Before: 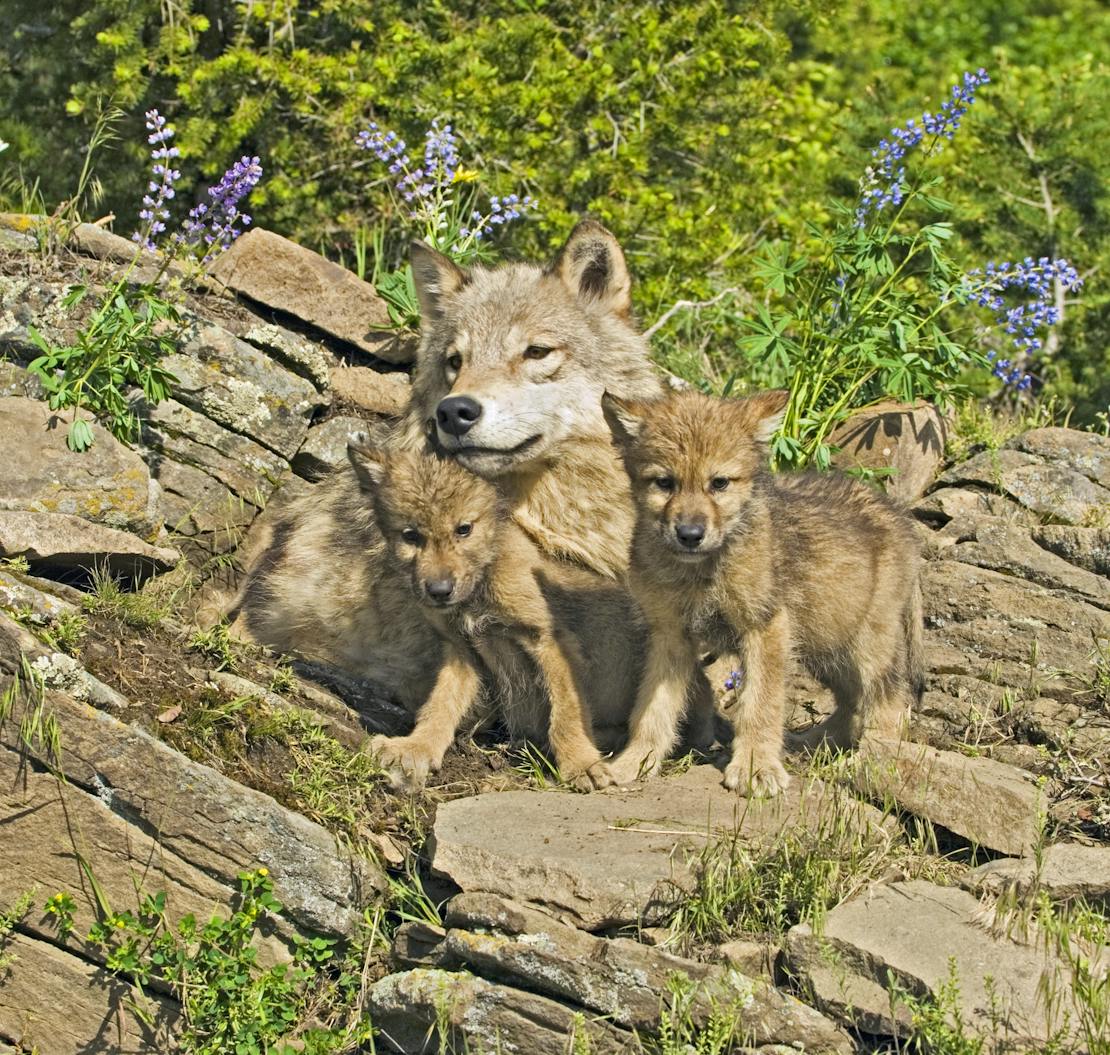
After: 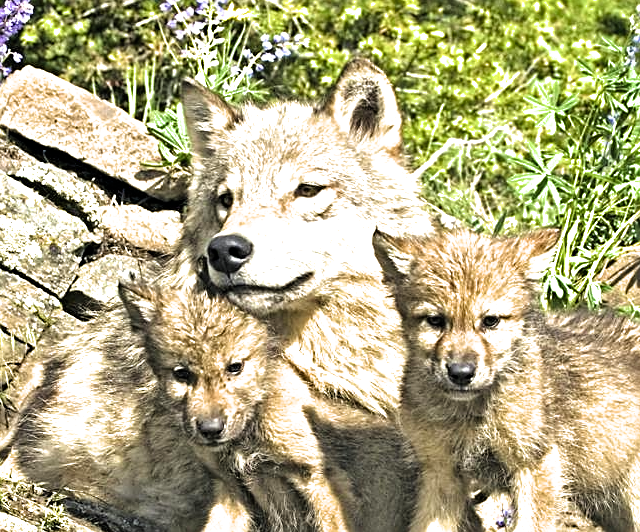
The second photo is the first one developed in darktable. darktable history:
filmic rgb: black relative exposure -8.23 EV, white relative exposure 2.2 EV, target white luminance 99.998%, hardness 7.06, latitude 75.73%, contrast 1.322, highlights saturation mix -1.9%, shadows ↔ highlights balance 30.05%, color science v6 (2022)
crop: left 20.663%, top 15.406%, right 21.627%, bottom 34.149%
exposure: black level correction 0, exposure 0.695 EV, compensate exposure bias true, compensate highlight preservation false
sharpen: on, module defaults
